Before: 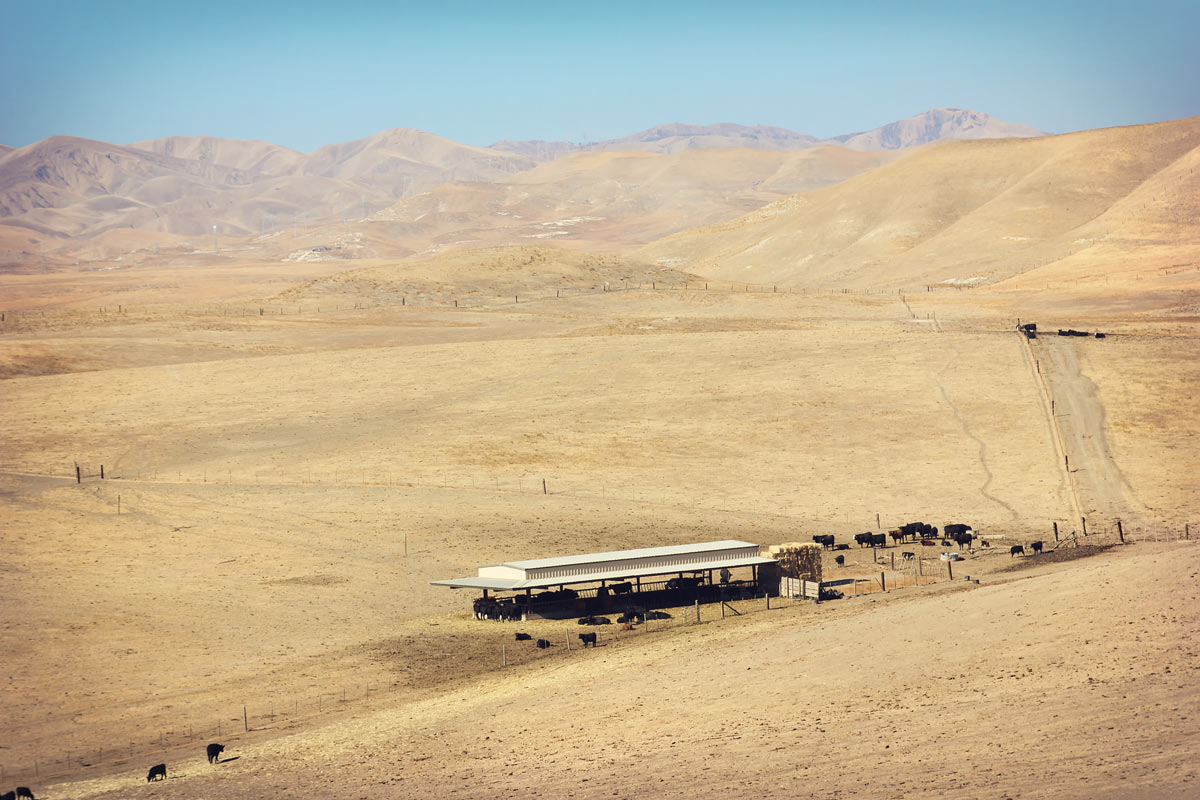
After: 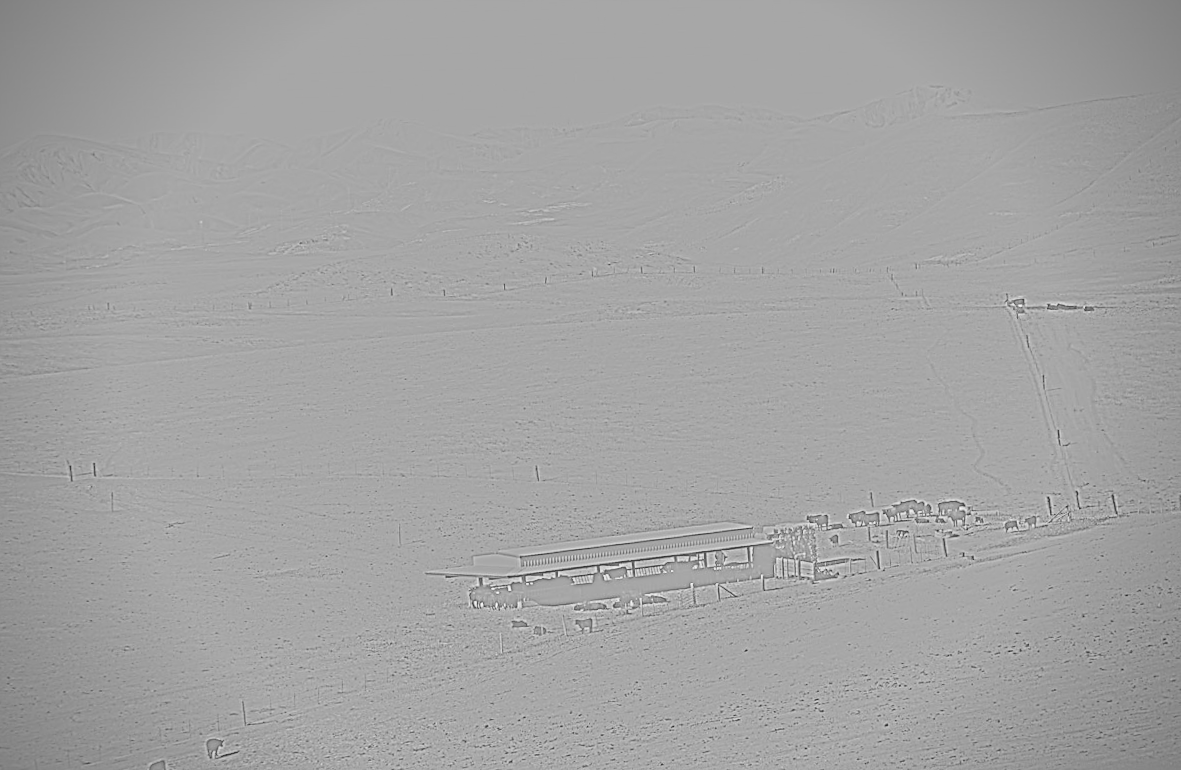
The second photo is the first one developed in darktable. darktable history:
vignetting: width/height ratio 1.094
contrast brightness saturation: brightness 0.13
sigmoid: contrast 1.8, skew -0.2, preserve hue 0%, red attenuation 0.1, red rotation 0.035, green attenuation 0.1, green rotation -0.017, blue attenuation 0.15, blue rotation -0.052, base primaries Rec2020
sharpen: on, module defaults
color balance rgb: linear chroma grading › global chroma 20%, perceptual saturation grading › global saturation 25%, perceptual brilliance grading › global brilliance 20%, global vibrance 20%
highpass: sharpness 6%, contrast boost 7.63%
rotate and perspective: rotation -1.42°, crop left 0.016, crop right 0.984, crop top 0.035, crop bottom 0.965
local contrast: highlights 12%, shadows 38%, detail 183%, midtone range 0.471
